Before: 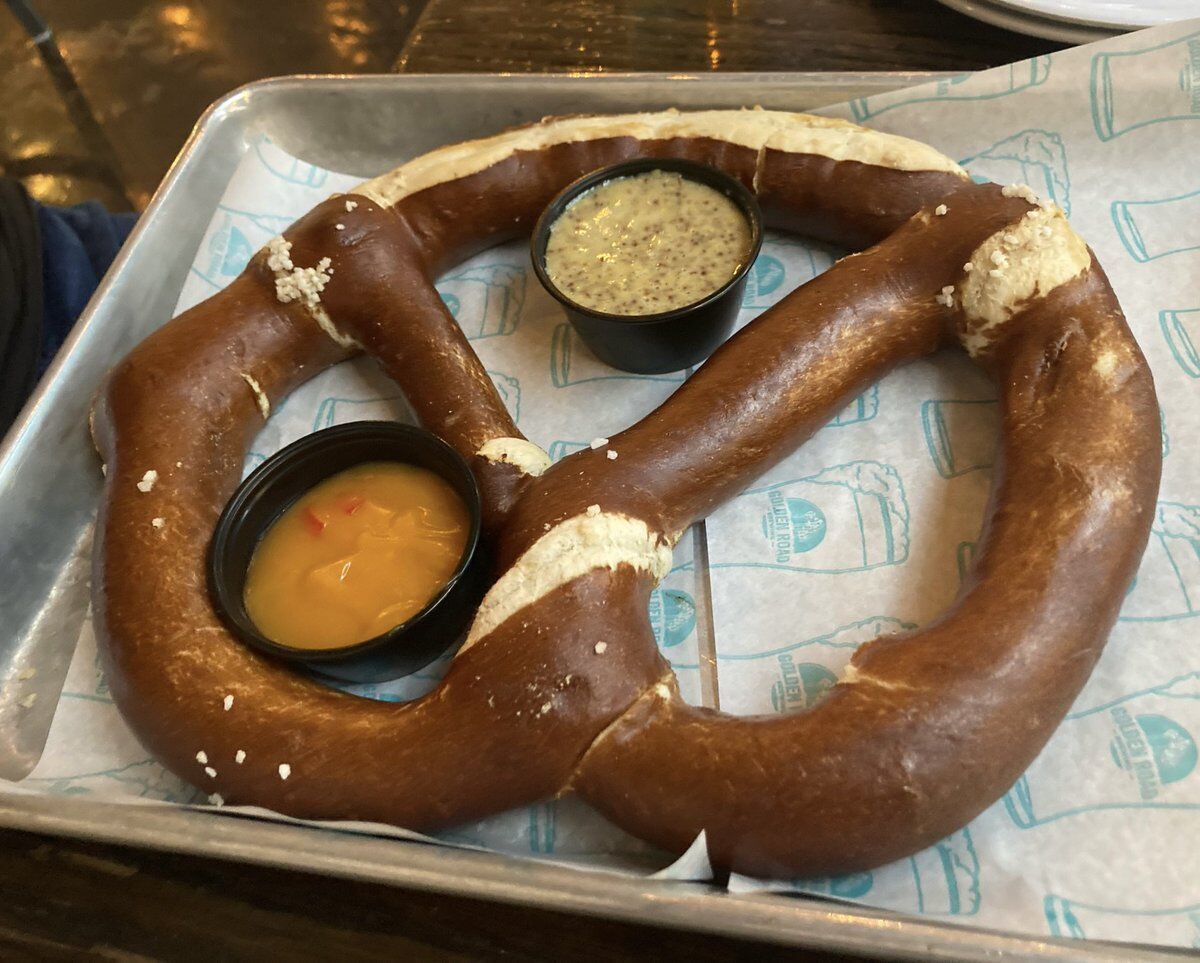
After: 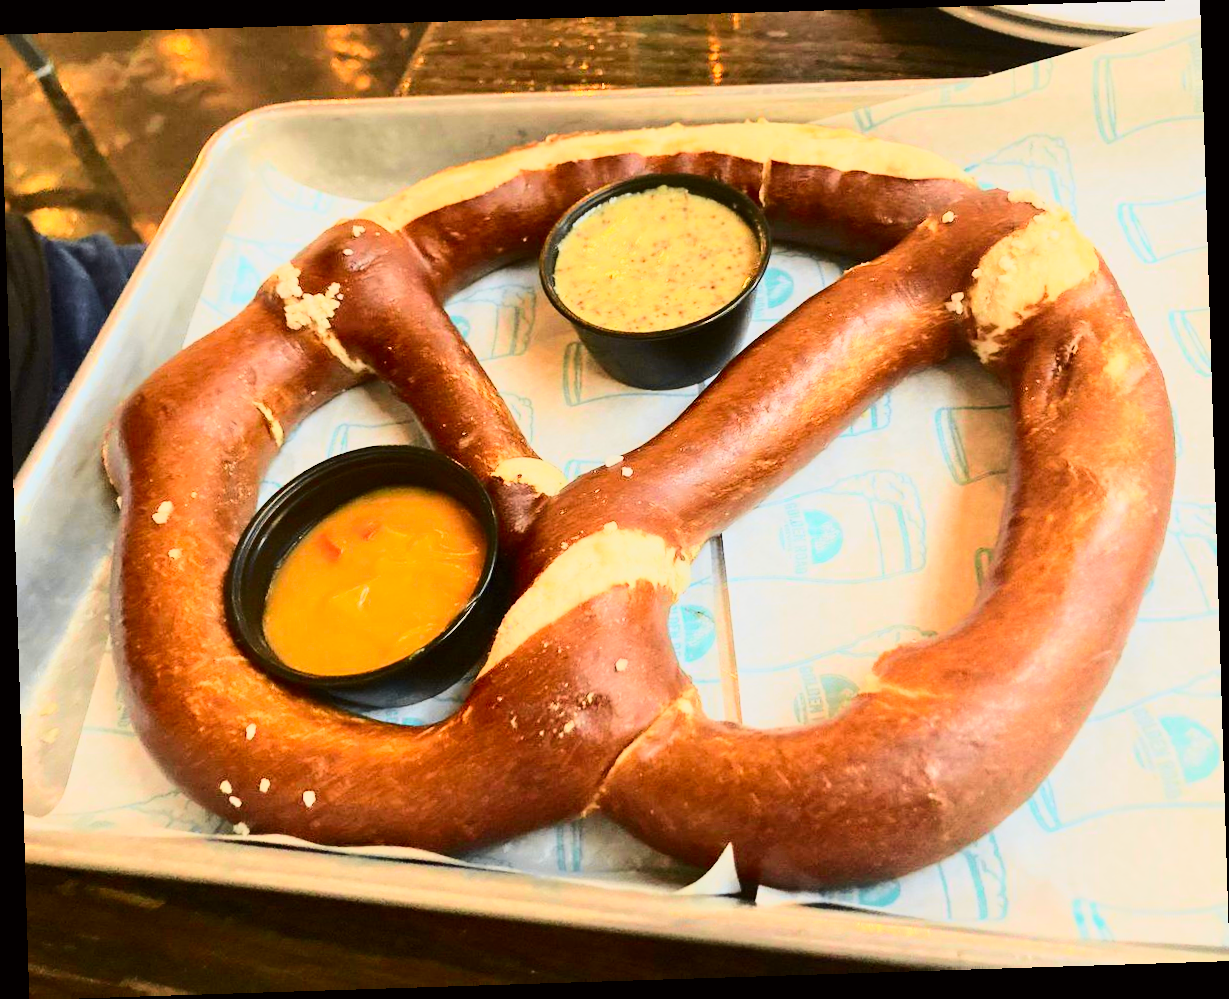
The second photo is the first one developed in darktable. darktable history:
rotate and perspective: rotation -1.77°, lens shift (horizontal) 0.004, automatic cropping off
tone curve: curves: ch0 [(0, 0) (0.239, 0.248) (0.508, 0.606) (0.826, 0.855) (1, 0.945)]; ch1 [(0, 0) (0.401, 0.42) (0.442, 0.47) (0.492, 0.498) (0.511, 0.516) (0.555, 0.586) (0.681, 0.739) (1, 1)]; ch2 [(0, 0) (0.411, 0.433) (0.5, 0.504) (0.545, 0.574) (1, 1)], color space Lab, independent channels, preserve colors none
base curve: curves: ch0 [(0, 0) (0.018, 0.026) (0.143, 0.37) (0.33, 0.731) (0.458, 0.853) (0.735, 0.965) (0.905, 0.986) (1, 1)]
